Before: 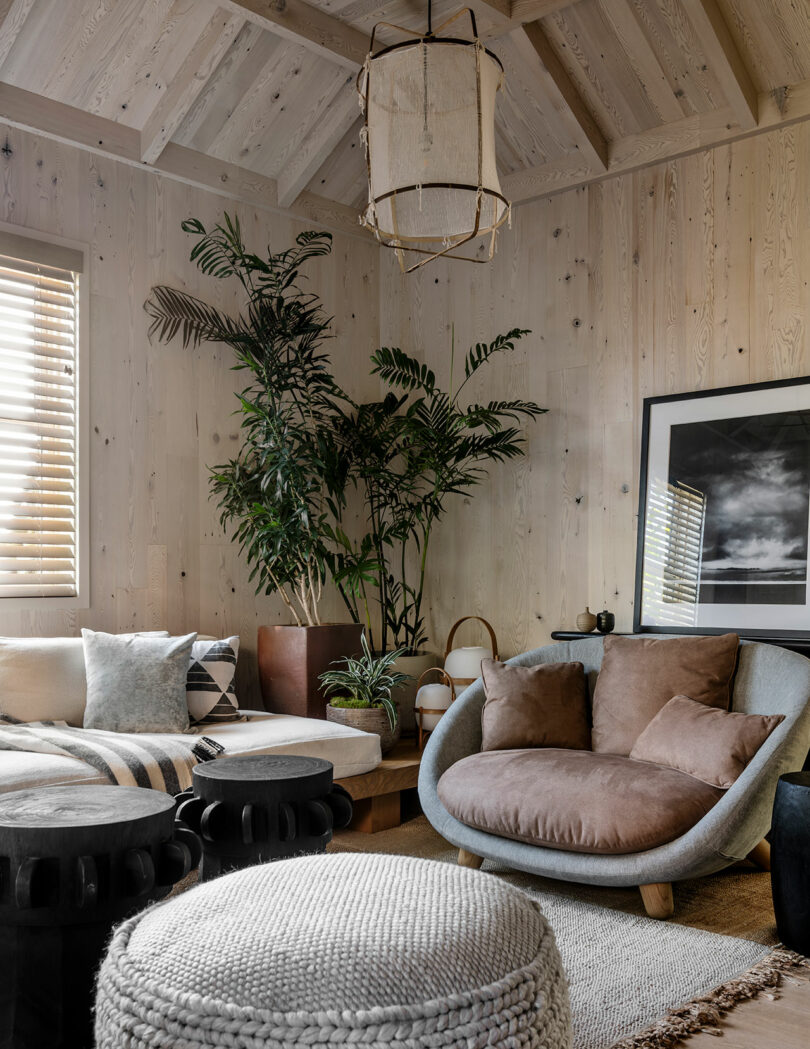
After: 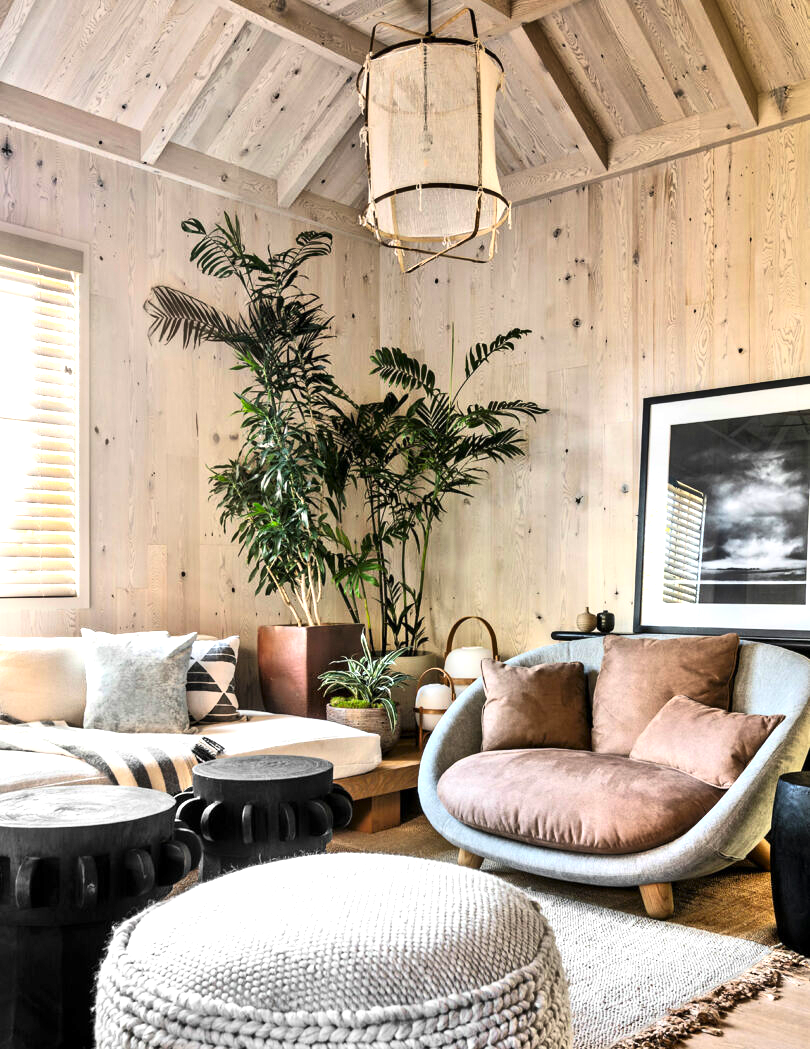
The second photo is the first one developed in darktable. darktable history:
tone equalizer: -8 EV 2 EV, -7 EV 2 EV, -6 EV 2 EV, -5 EV 2 EV, -4 EV 2 EV, -3 EV 1.5 EV, -2 EV 1 EV, -1 EV 0.5 EV
contrast brightness saturation: contrast 0.23, brightness 0.1, saturation 0.29
levels: levels [0, 0.618, 1]
exposure: black level correction 0, exposure 1.125 EV, compensate exposure bias true, compensate highlight preservation false
